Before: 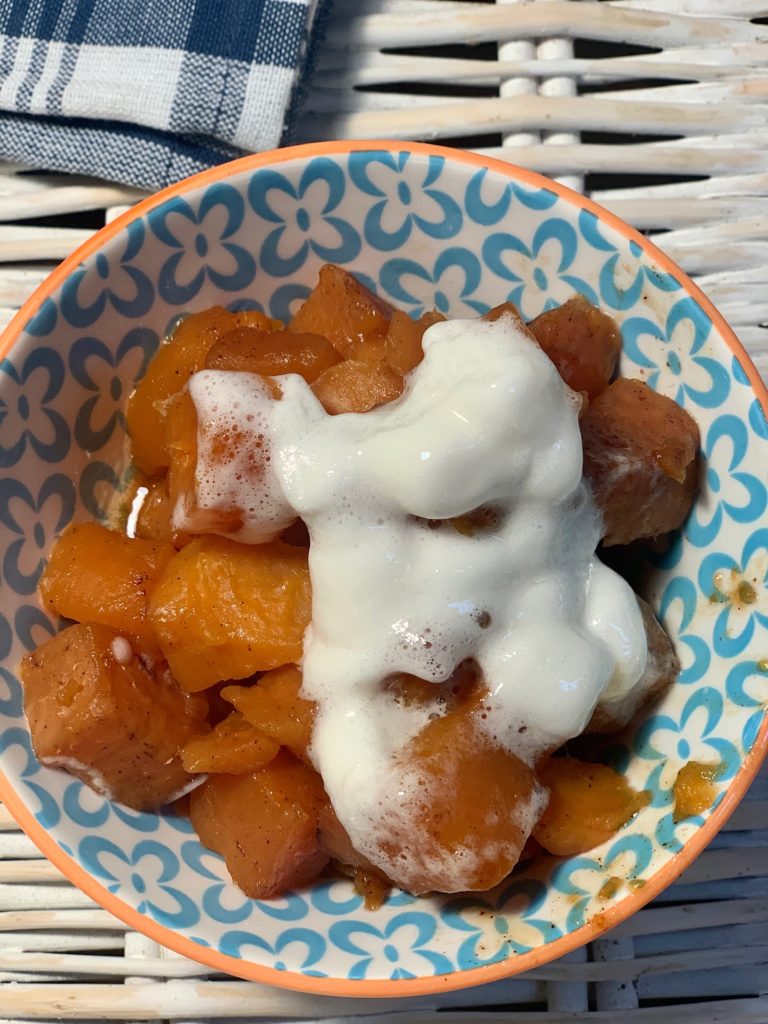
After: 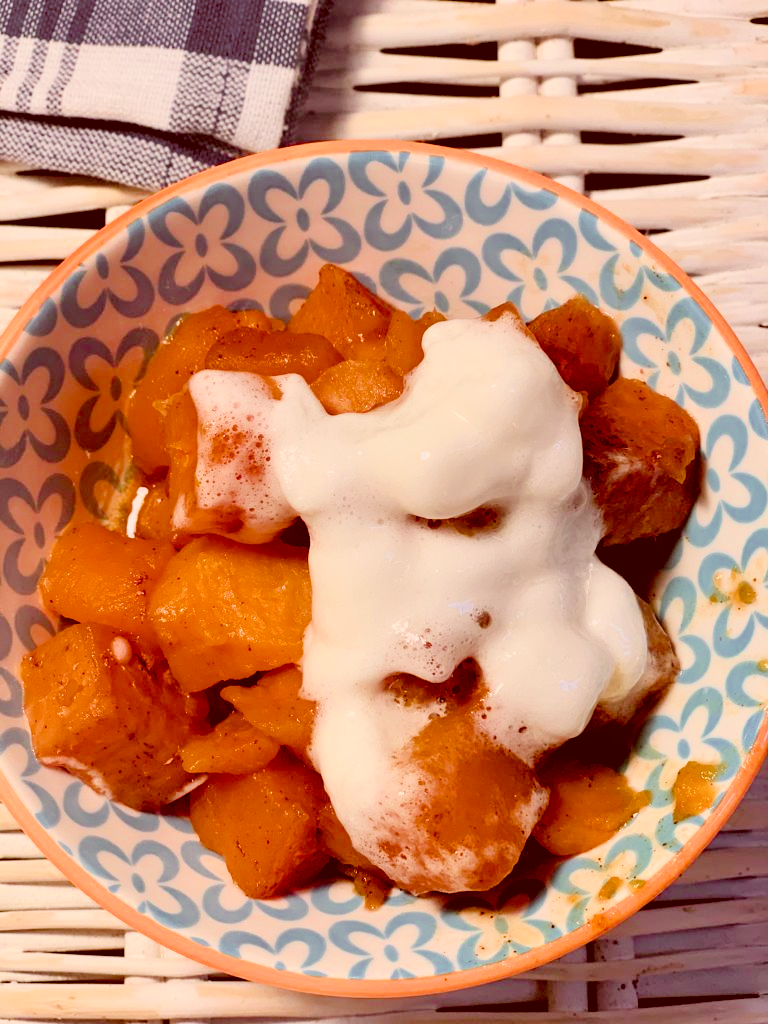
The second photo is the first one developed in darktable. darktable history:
filmic rgb: black relative exposure -7.15 EV, white relative exposure 5.36 EV, hardness 3.02, color science v6 (2022)
exposure: black level correction 0.005, exposure 0.417 EV, compensate highlight preservation false
color balance rgb: linear chroma grading › shadows -2.2%, linear chroma grading › highlights -15%, linear chroma grading › global chroma -10%, linear chroma grading › mid-tones -10%, perceptual saturation grading › global saturation 45%, perceptual saturation grading › highlights -50%, perceptual saturation grading › shadows 30%, perceptual brilliance grading › global brilliance 18%, global vibrance 45%
color correction: highlights a* 9.03, highlights b* 8.71, shadows a* 40, shadows b* 40, saturation 0.8
